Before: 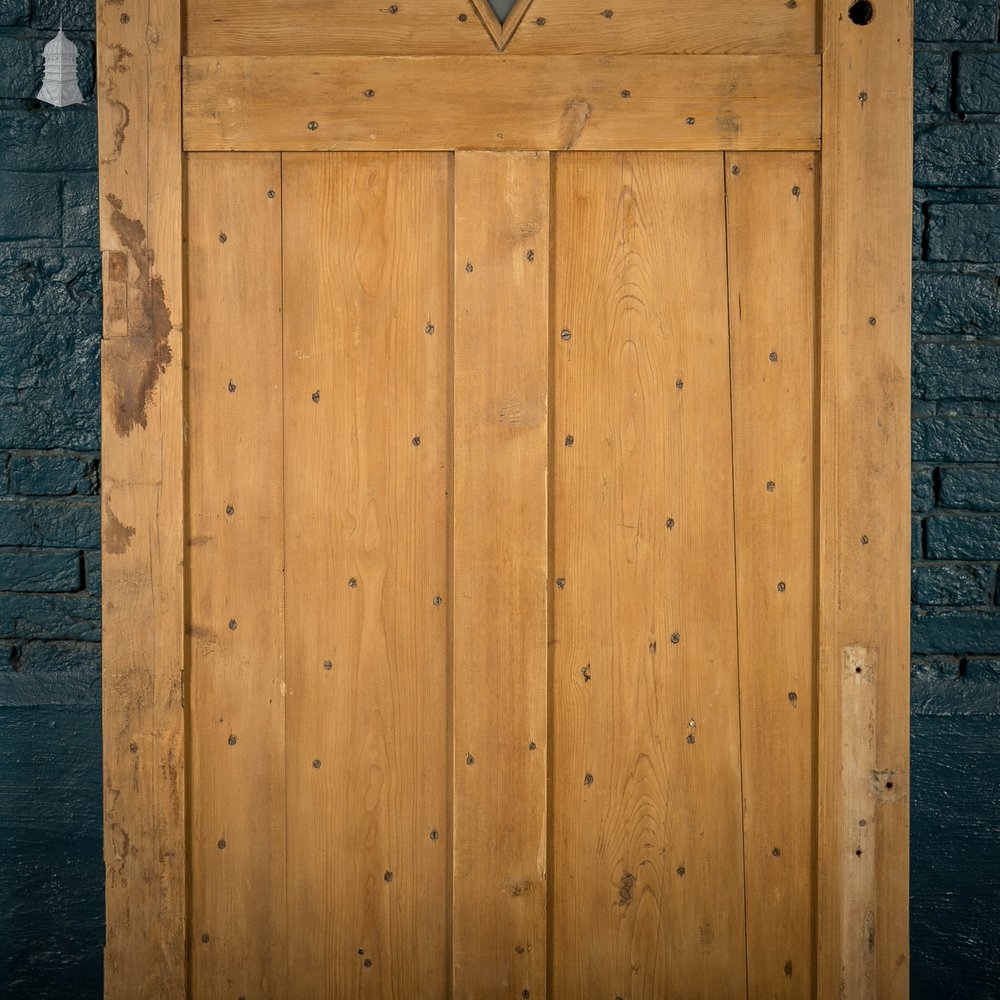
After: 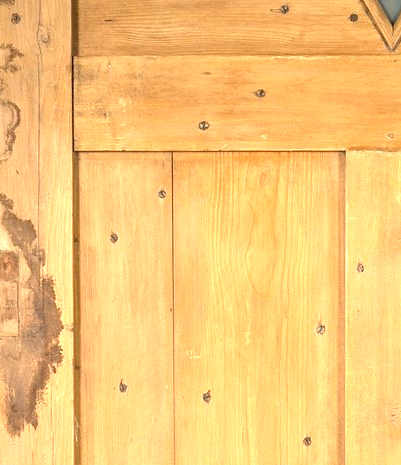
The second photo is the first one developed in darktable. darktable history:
crop and rotate: left 10.922%, top 0.088%, right 48.888%, bottom 53.318%
exposure: black level correction 0, exposure 1.2 EV, compensate highlight preservation false
